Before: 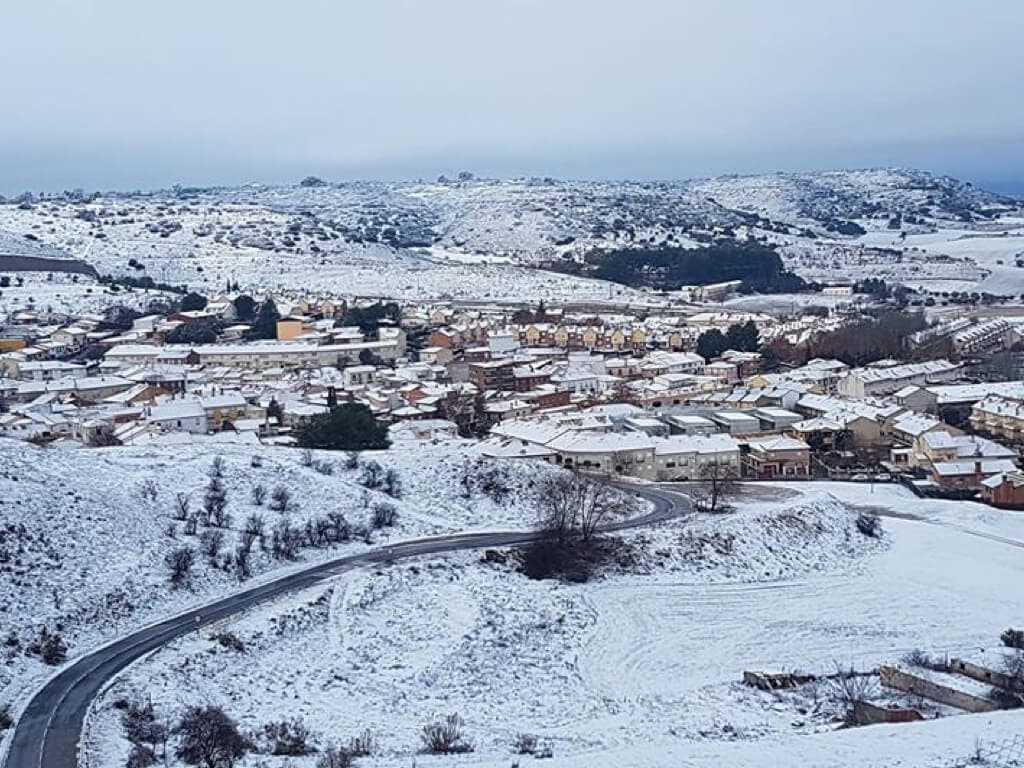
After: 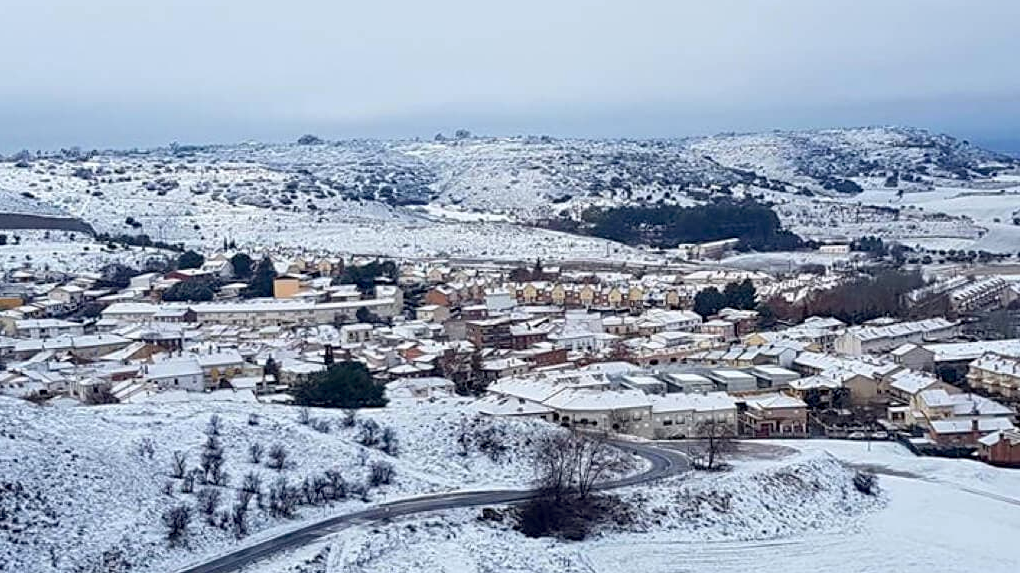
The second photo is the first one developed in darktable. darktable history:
exposure: black level correction 0.007, exposure 0.093 EV, compensate highlight preservation false
crop: left 0.387%, top 5.469%, bottom 19.809%
